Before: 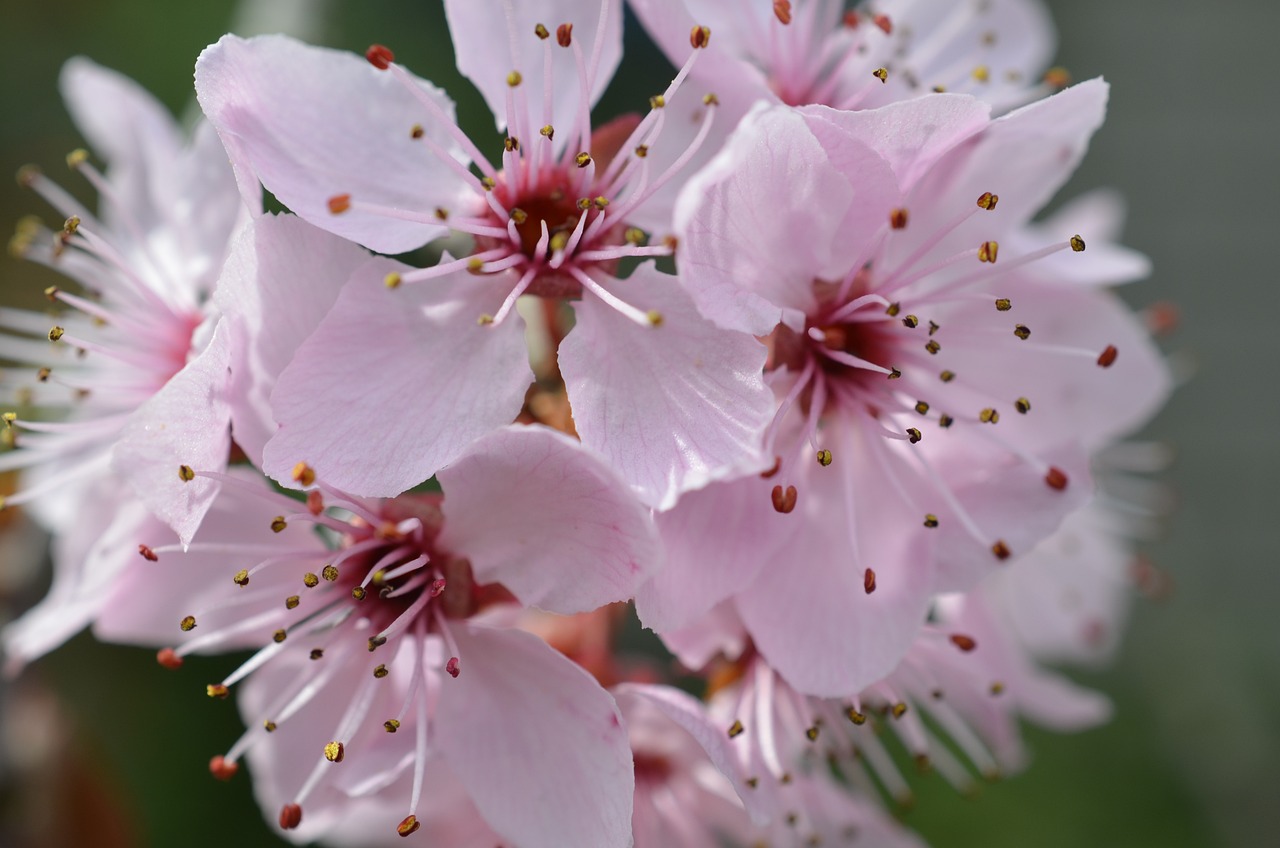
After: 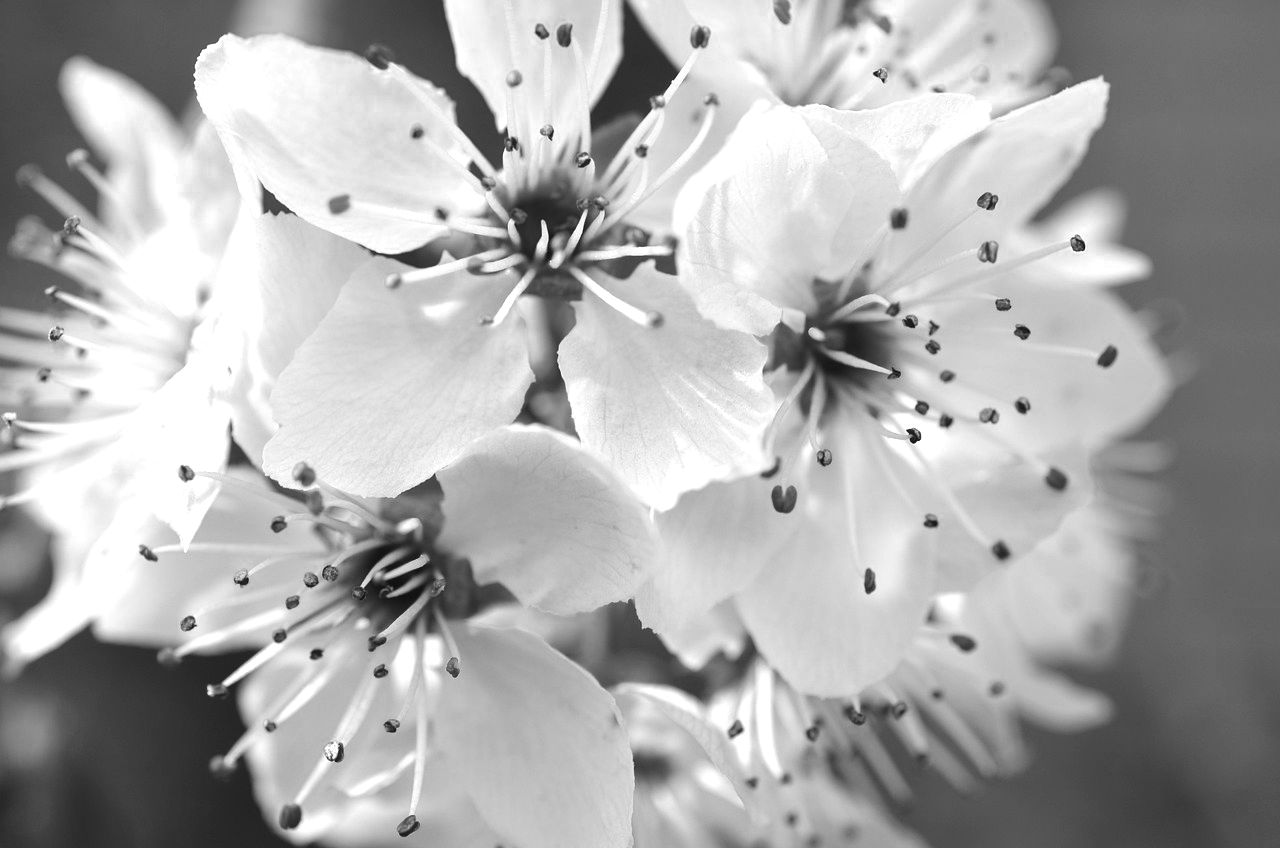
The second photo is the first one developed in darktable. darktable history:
exposure: exposure 0.657 EV, compensate highlight preservation false
color zones: curves: ch0 [(0.002, 0.593) (0.143, 0.417) (0.285, 0.541) (0.455, 0.289) (0.608, 0.327) (0.727, 0.283) (0.869, 0.571) (1, 0.603)]; ch1 [(0, 0) (0.143, 0) (0.286, 0) (0.429, 0) (0.571, 0) (0.714, 0) (0.857, 0)]
